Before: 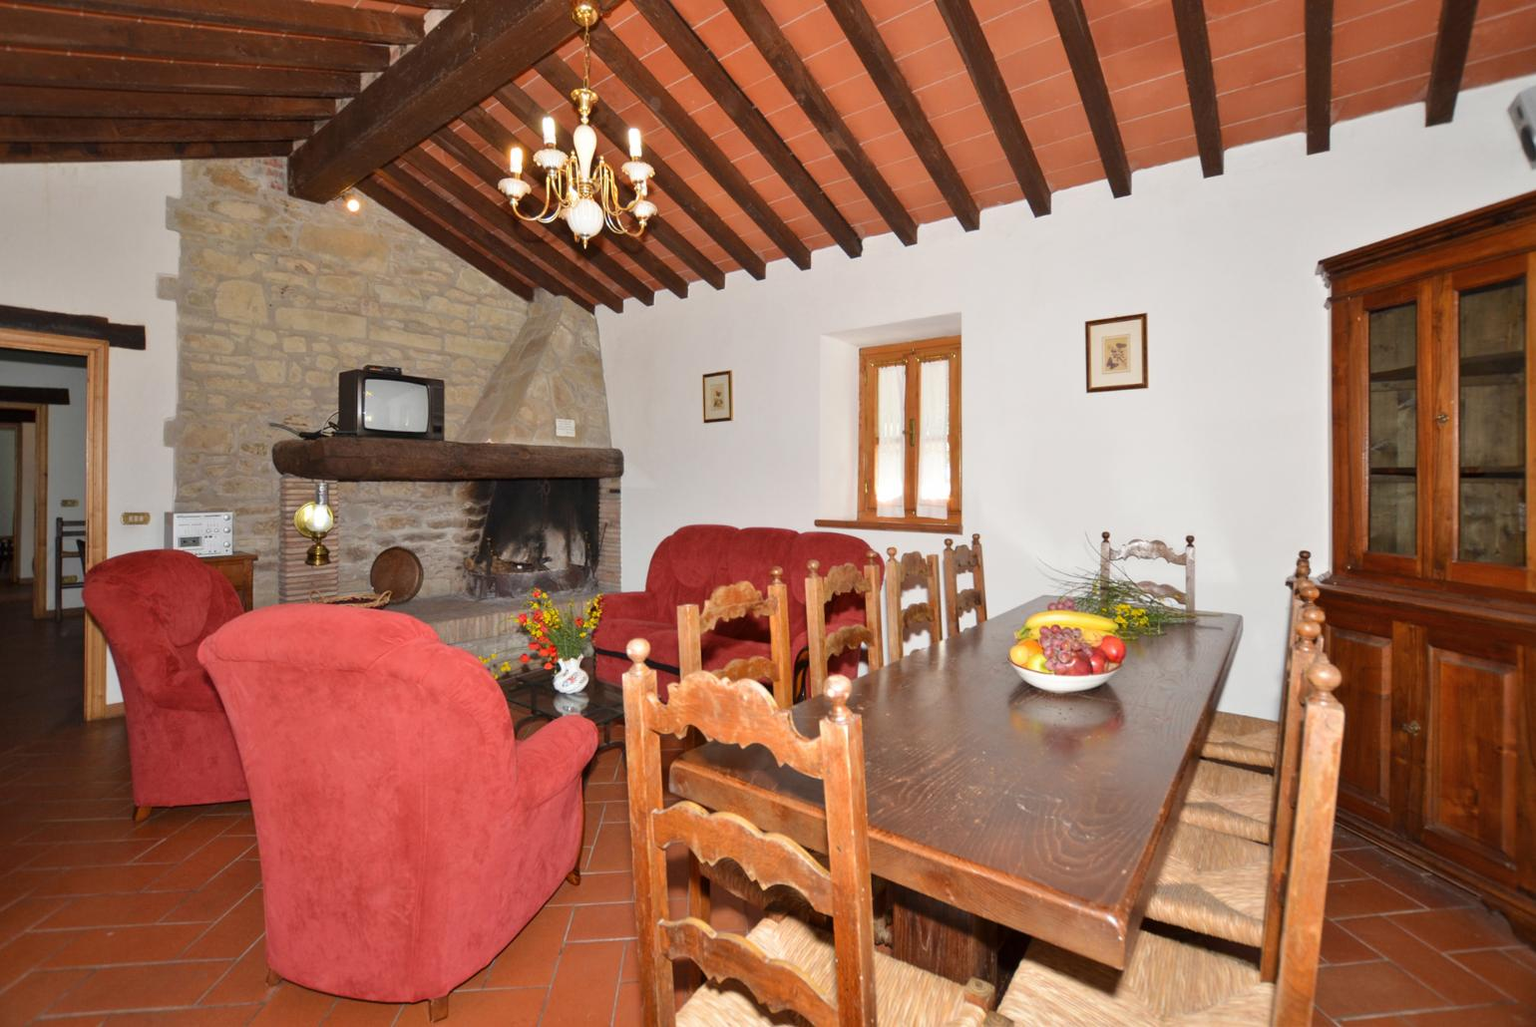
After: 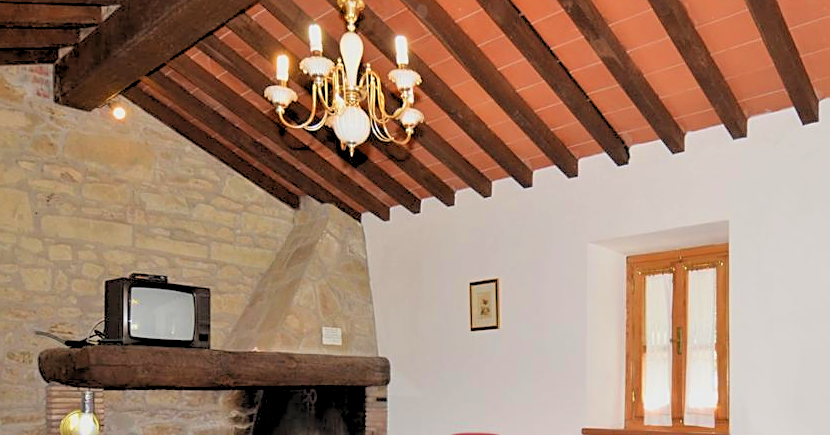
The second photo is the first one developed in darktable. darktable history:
rgb levels: preserve colors sum RGB, levels [[0.038, 0.433, 0.934], [0, 0.5, 1], [0, 0.5, 1]]
sharpen: on, module defaults
crop: left 15.306%, top 9.065%, right 30.789%, bottom 48.638%
velvia: on, module defaults
